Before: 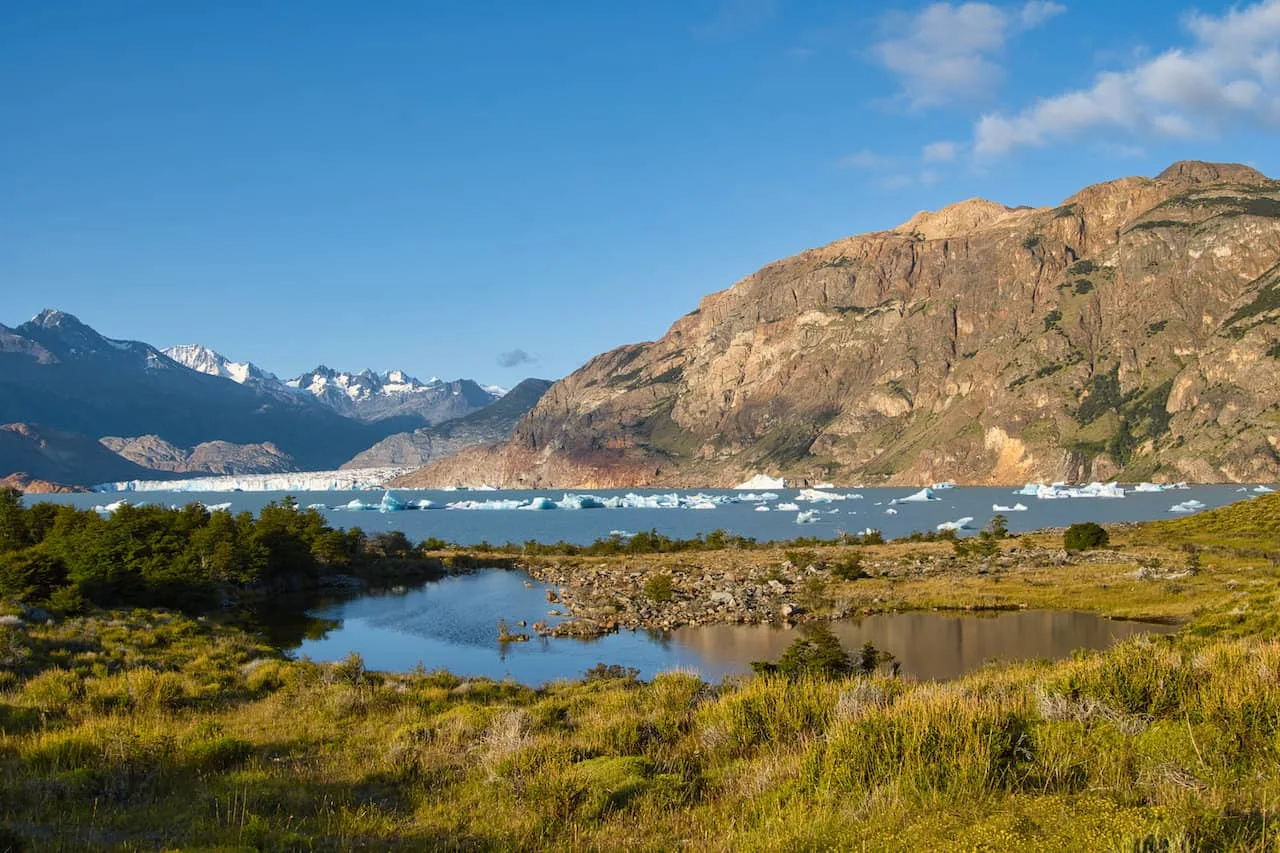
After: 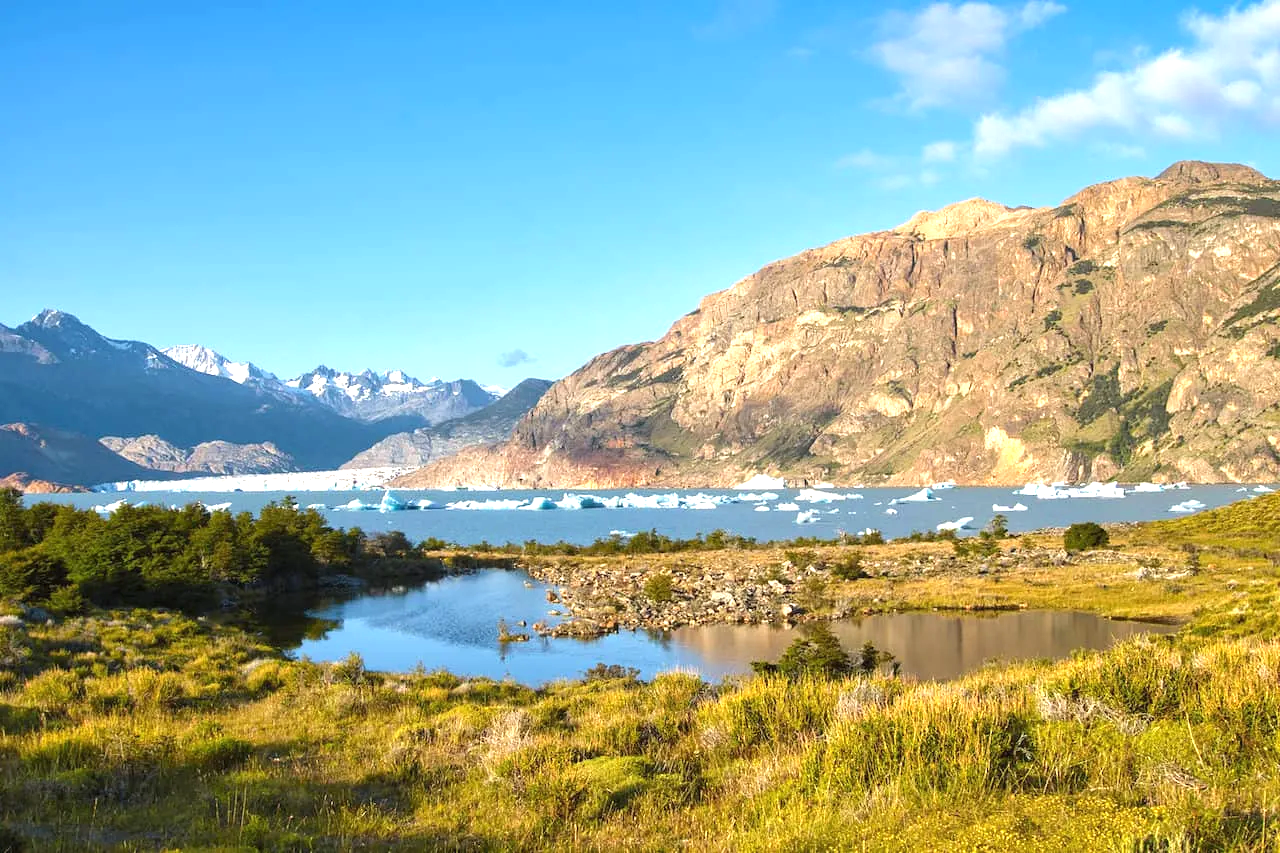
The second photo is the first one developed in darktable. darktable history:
exposure: black level correction 0, exposure 1.023 EV, compensate highlight preservation false
